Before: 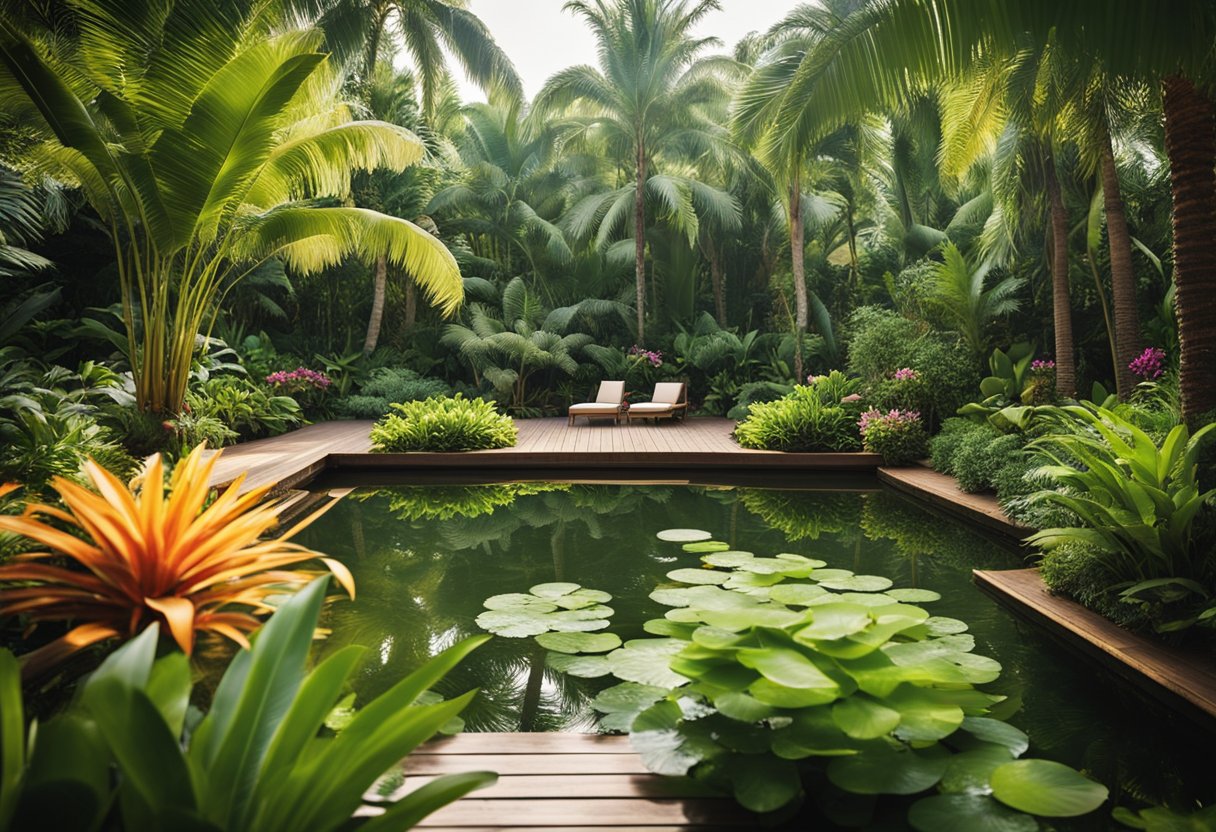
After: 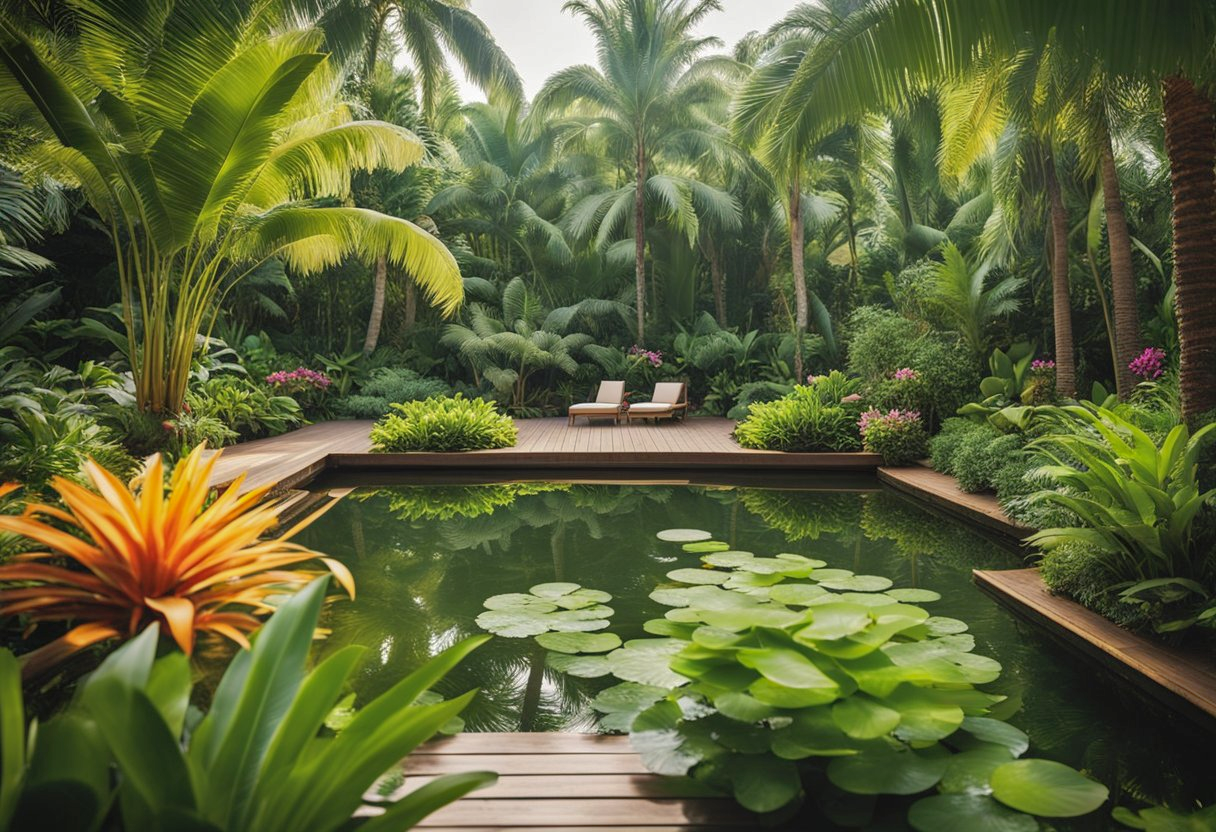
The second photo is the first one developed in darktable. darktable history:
shadows and highlights: on, module defaults
local contrast: detail 110%
